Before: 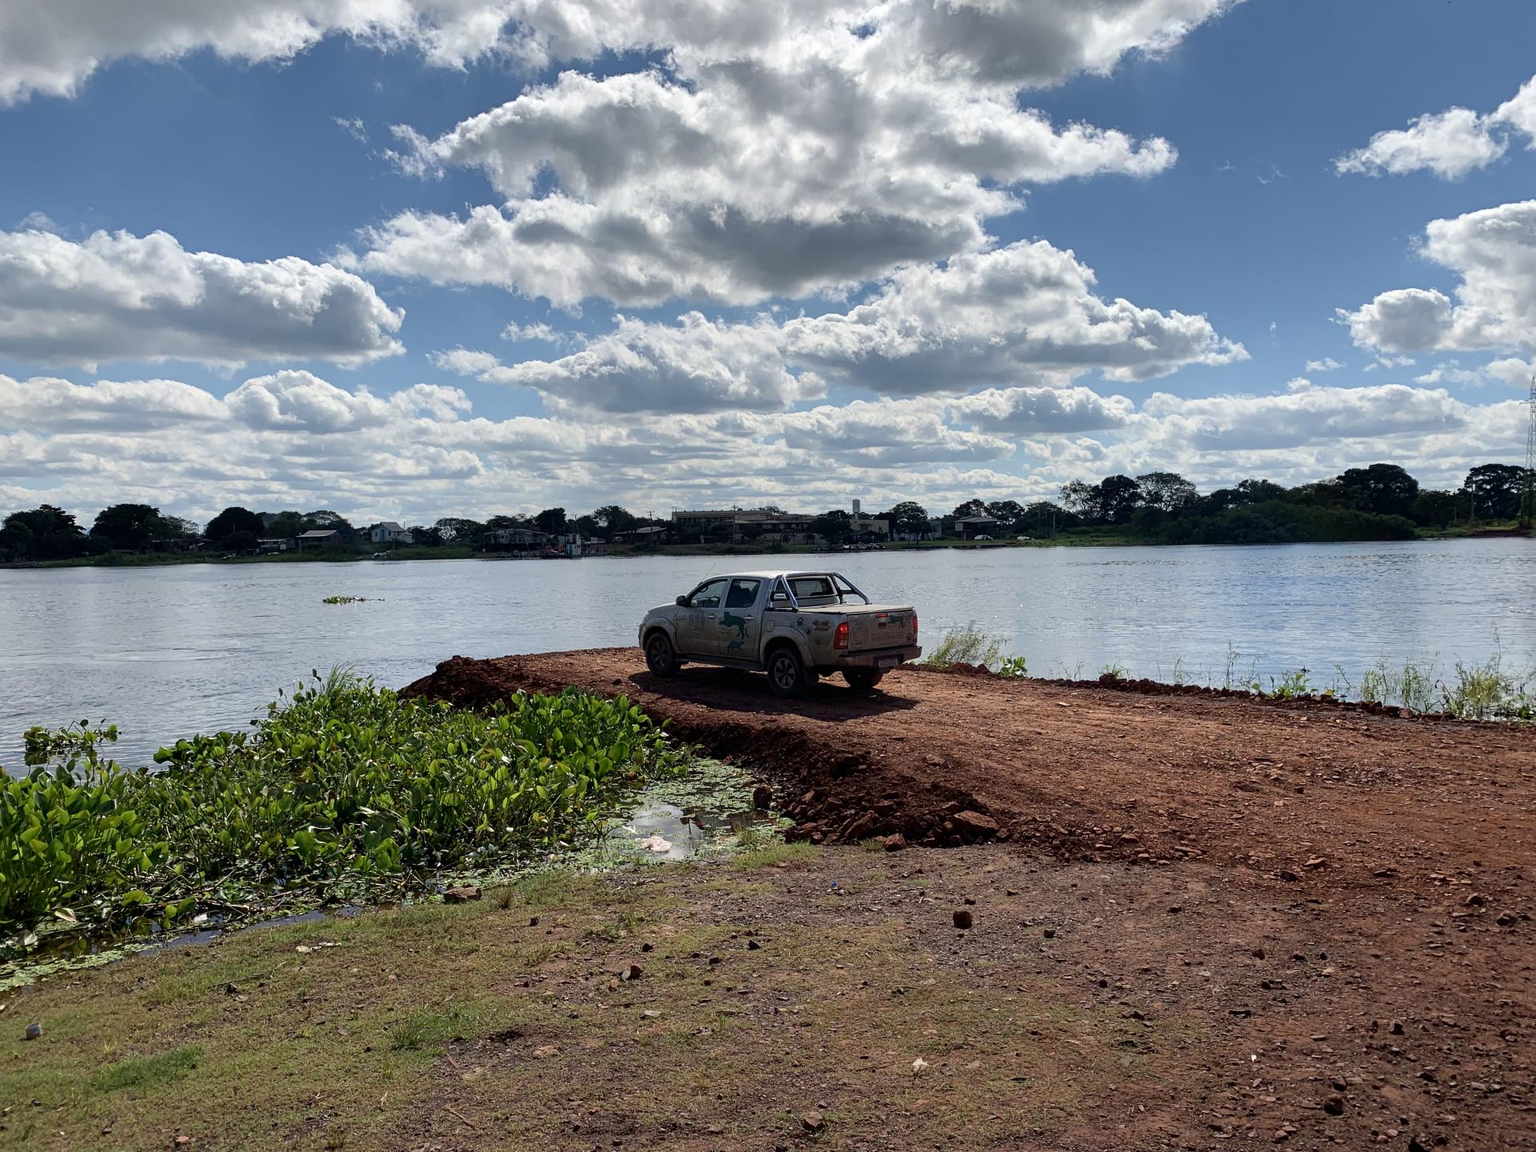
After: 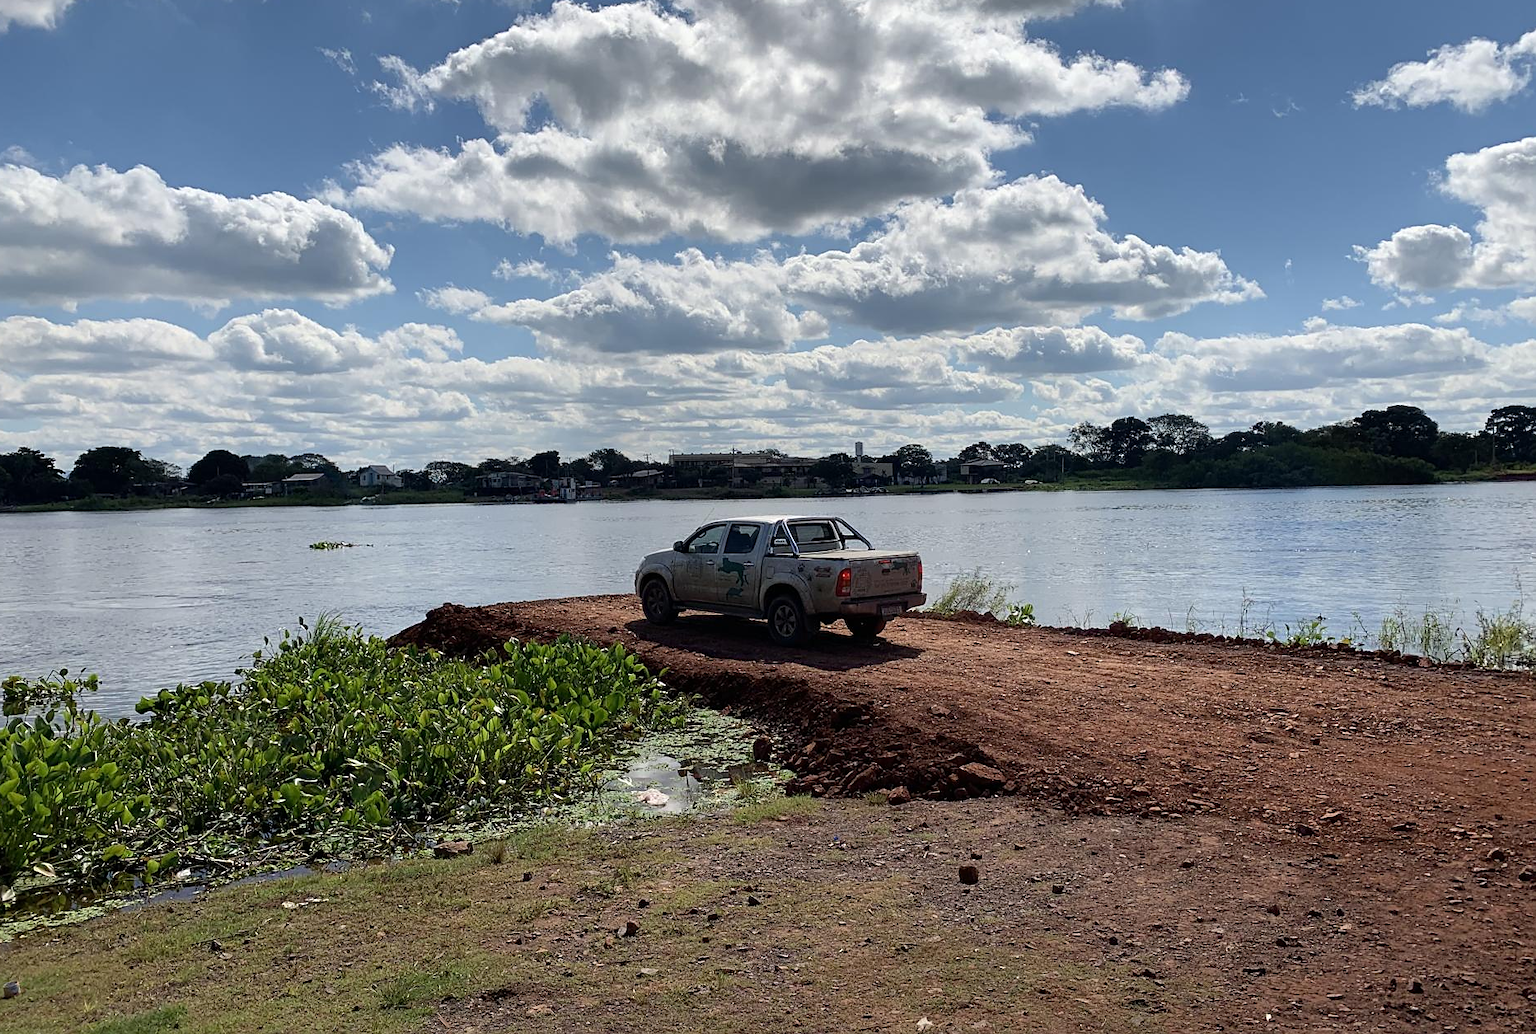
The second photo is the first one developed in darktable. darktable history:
crop: left 1.507%, top 6.147%, right 1.379%, bottom 6.637%
sharpen: radius 1.458, amount 0.398, threshold 1.271
